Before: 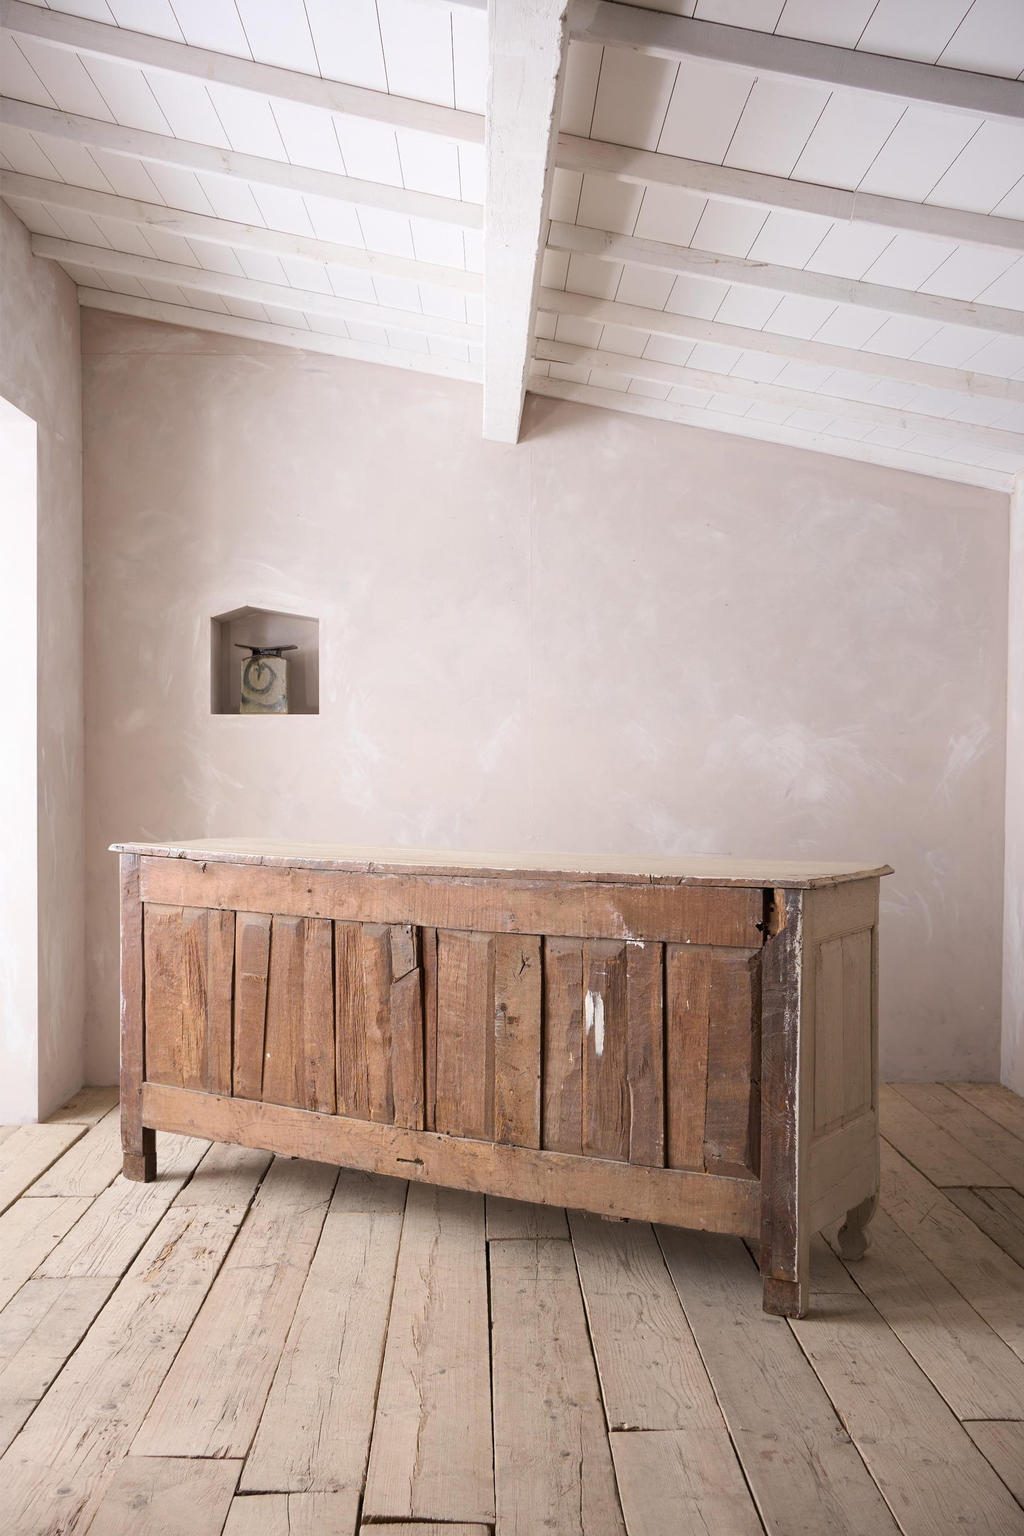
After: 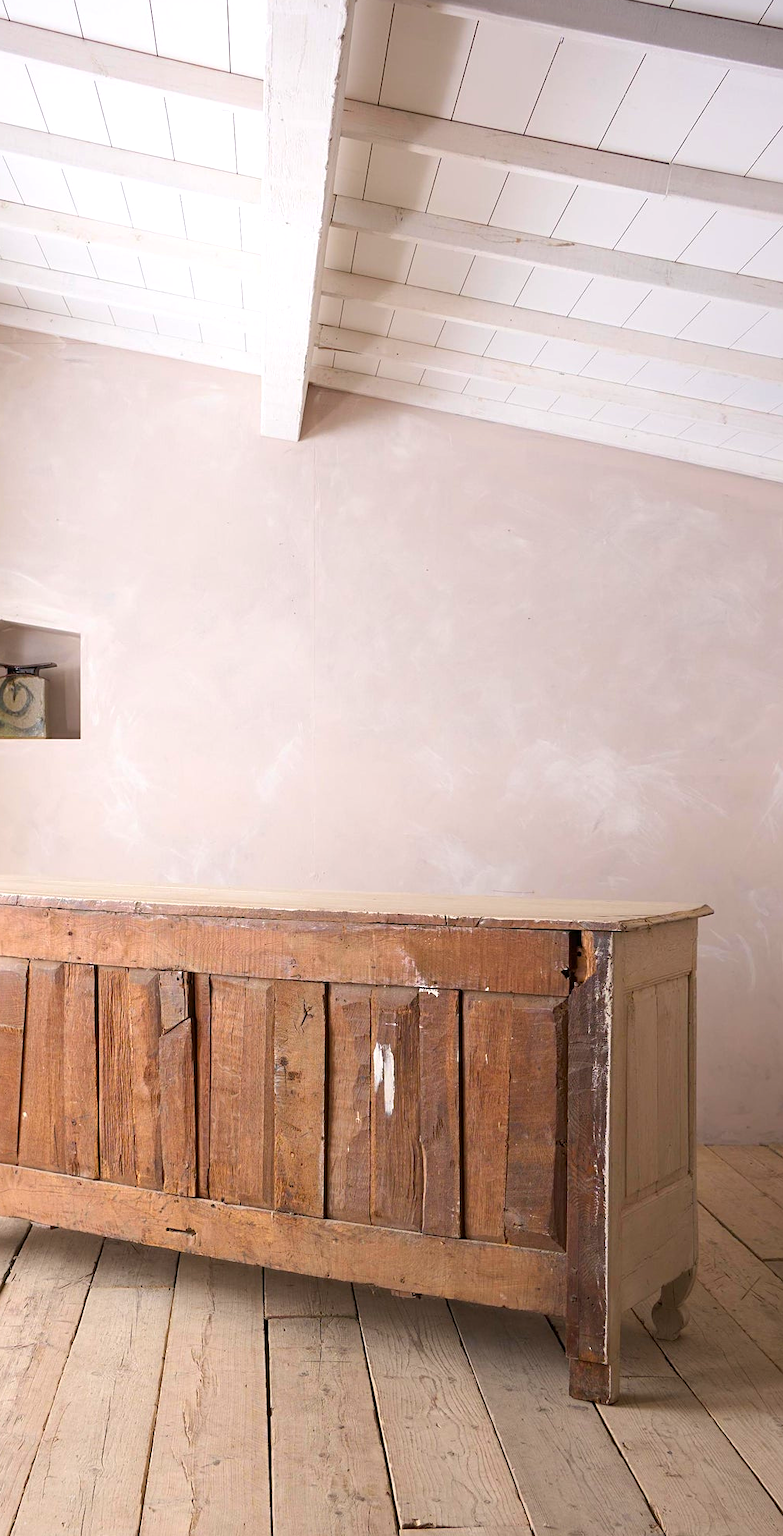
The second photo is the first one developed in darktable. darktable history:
crop and rotate: left 24.034%, top 2.838%, right 6.406%, bottom 6.299%
exposure: exposure 0.2 EV, compensate highlight preservation false
sharpen: amount 0.2
contrast brightness saturation: brightness -0.02, saturation 0.35
